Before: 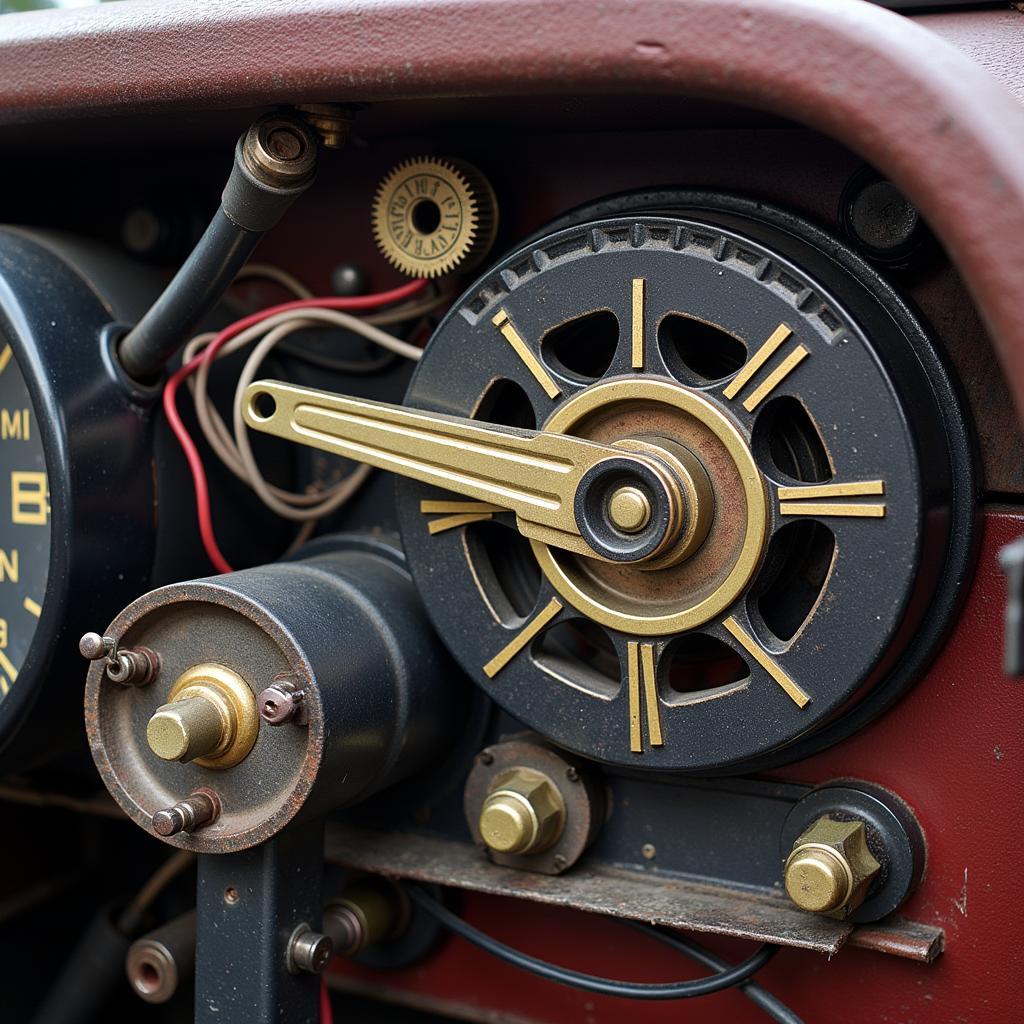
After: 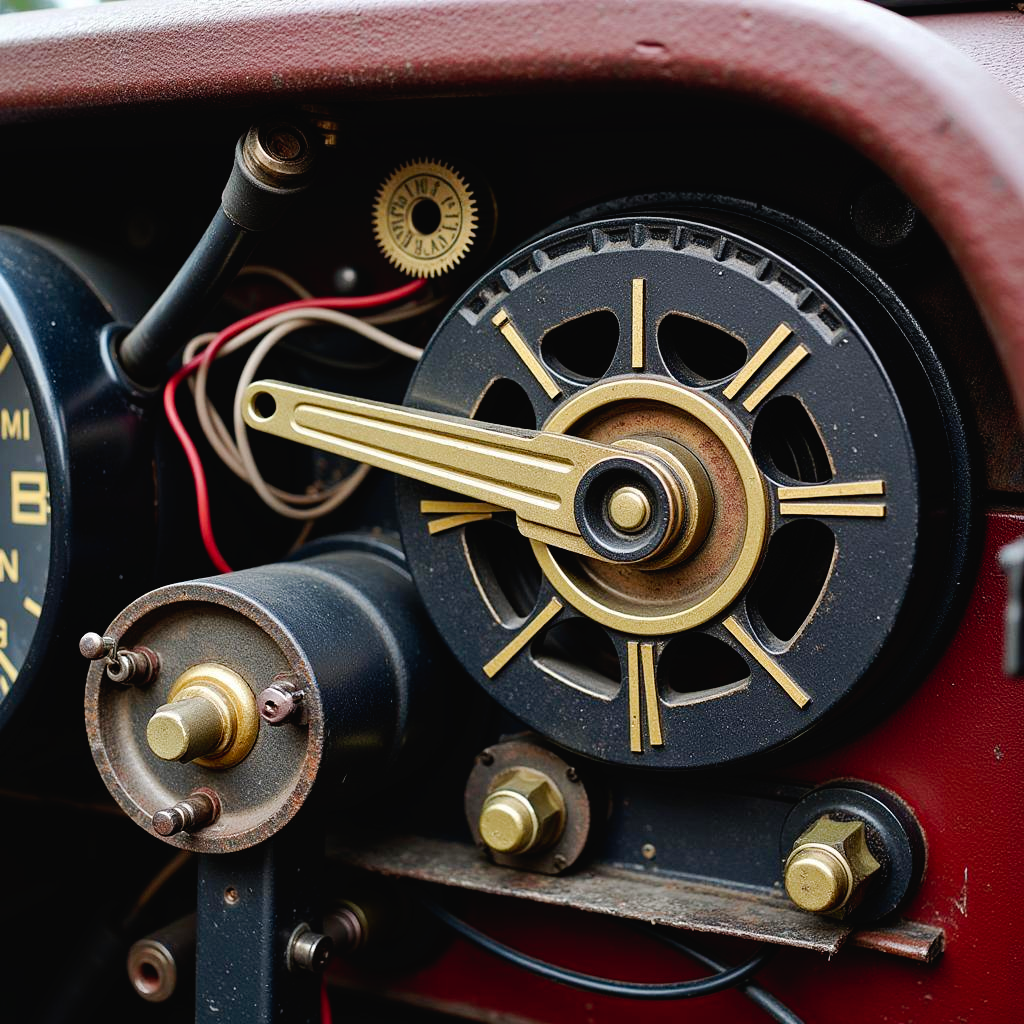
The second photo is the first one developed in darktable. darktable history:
tone curve: curves: ch0 [(0, 0.019) (0.11, 0.036) (0.259, 0.214) (0.378, 0.365) (0.499, 0.529) (1, 1)], preserve colors none
